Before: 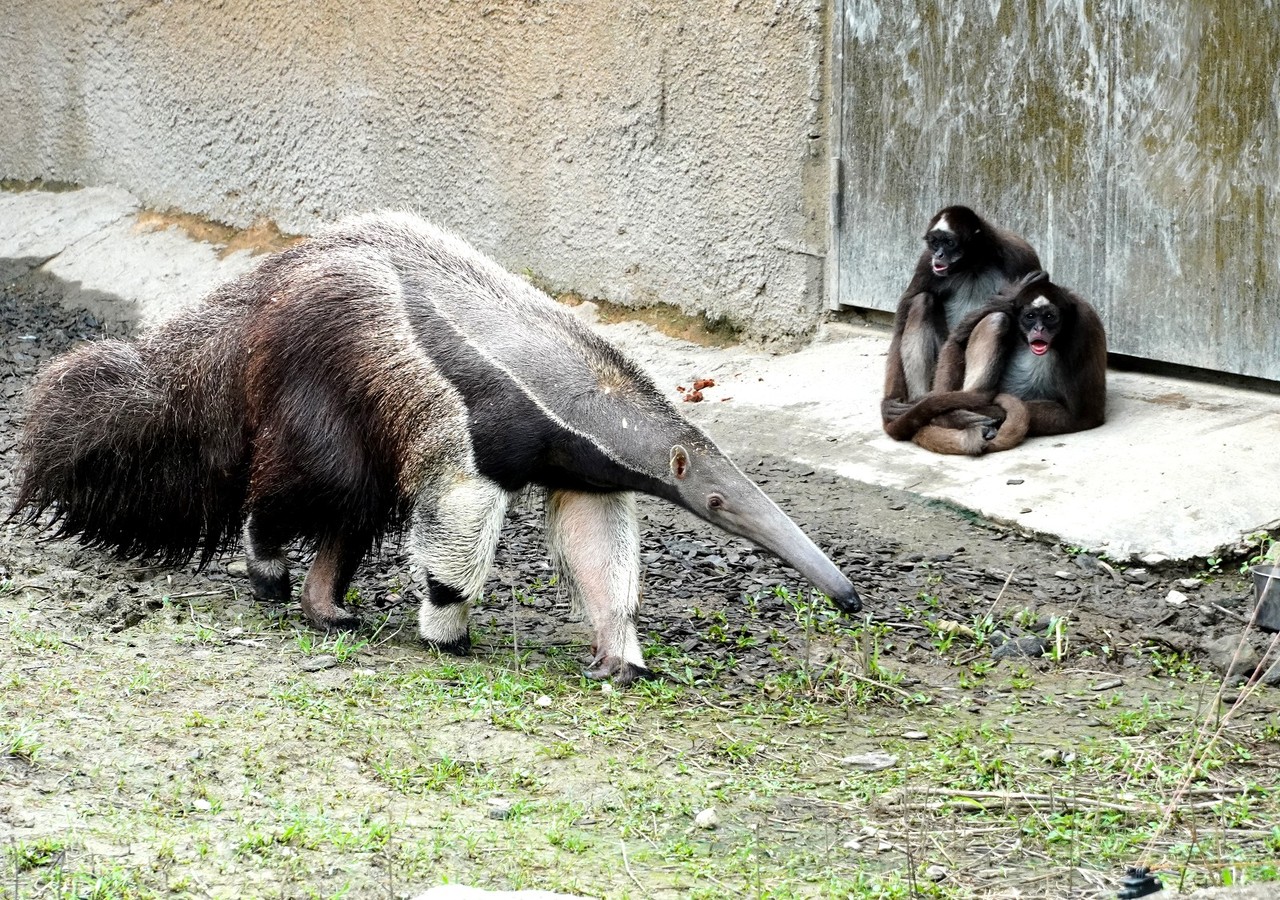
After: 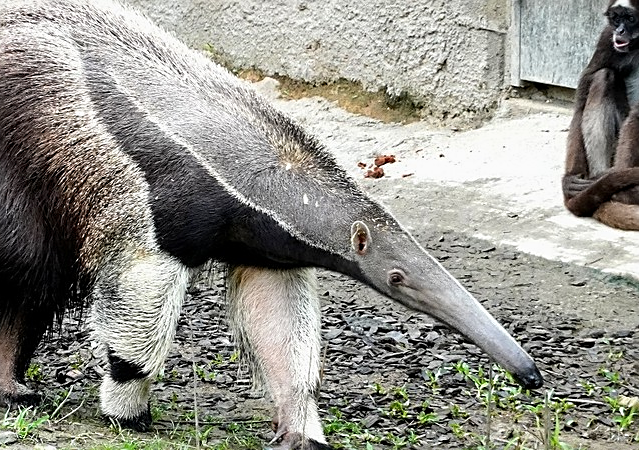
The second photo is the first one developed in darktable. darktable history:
exposure: exposure -0.05 EV
crop: left 25%, top 25%, right 25%, bottom 25%
sharpen: on, module defaults
color balance: input saturation 99%
color zones: curves: ch0 [(0.068, 0.464) (0.25, 0.5) (0.48, 0.508) (0.75, 0.536) (0.886, 0.476) (0.967, 0.456)]; ch1 [(0.066, 0.456) (0.25, 0.5) (0.616, 0.508) (0.746, 0.56) (0.934, 0.444)]
